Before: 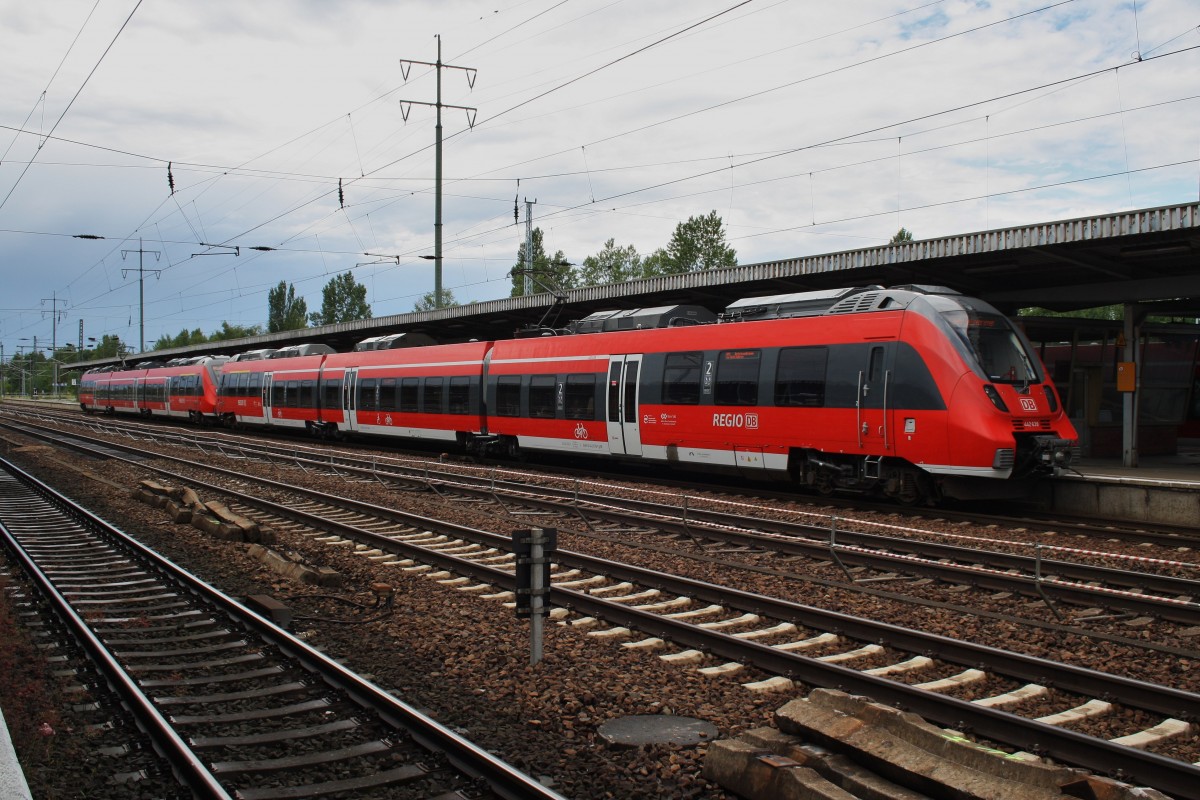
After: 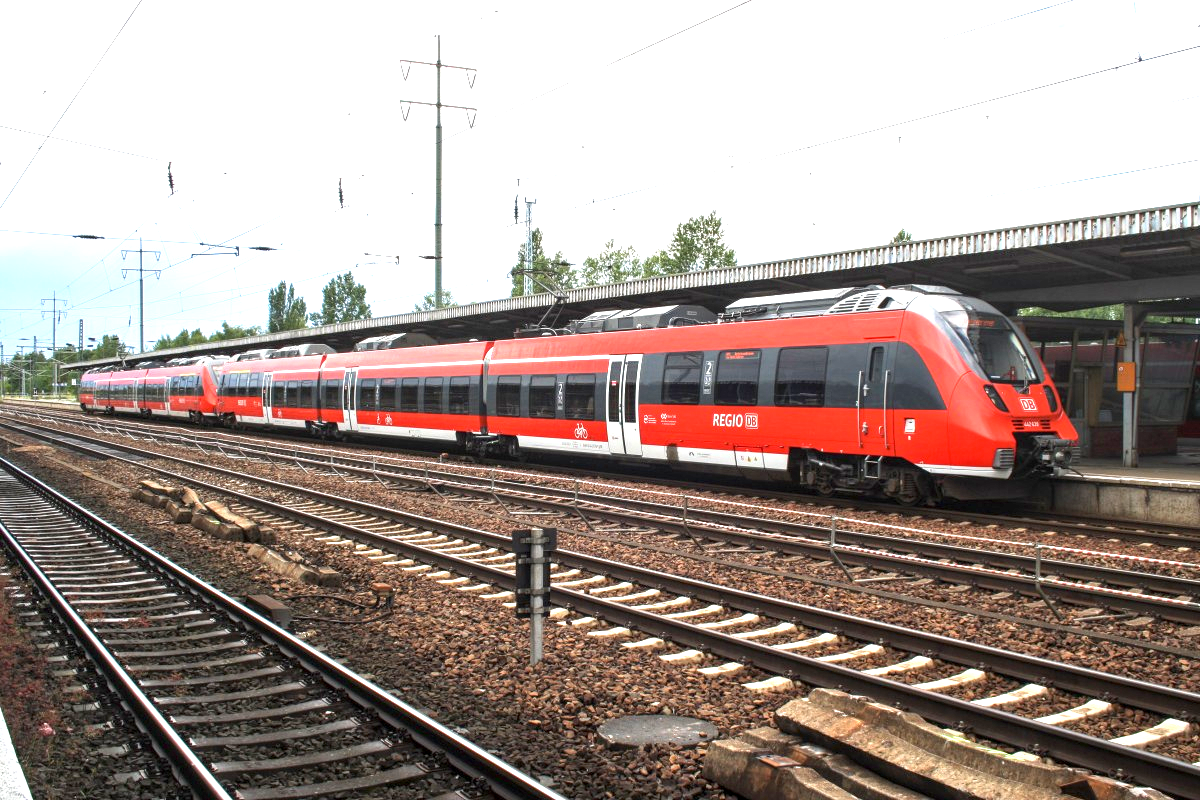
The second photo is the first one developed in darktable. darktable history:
exposure: black level correction 0.001, exposure 1.71 EV, compensate highlight preservation false
local contrast: on, module defaults
